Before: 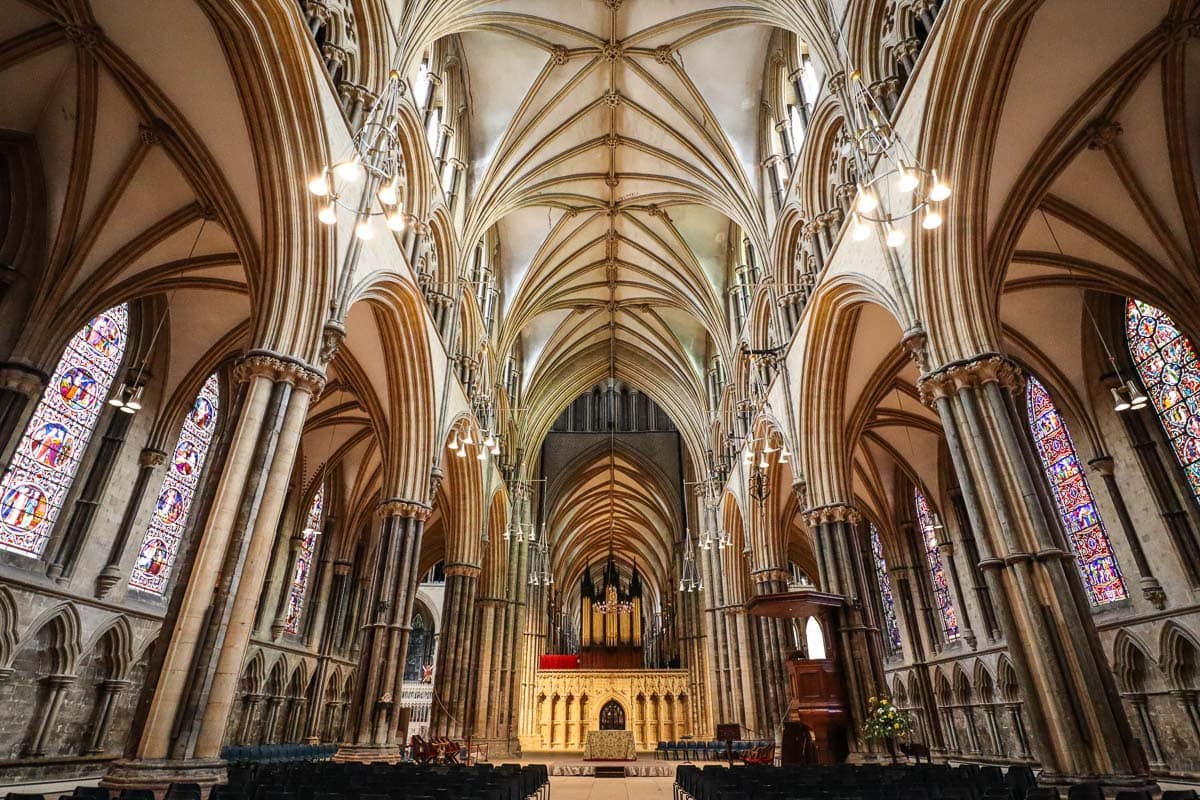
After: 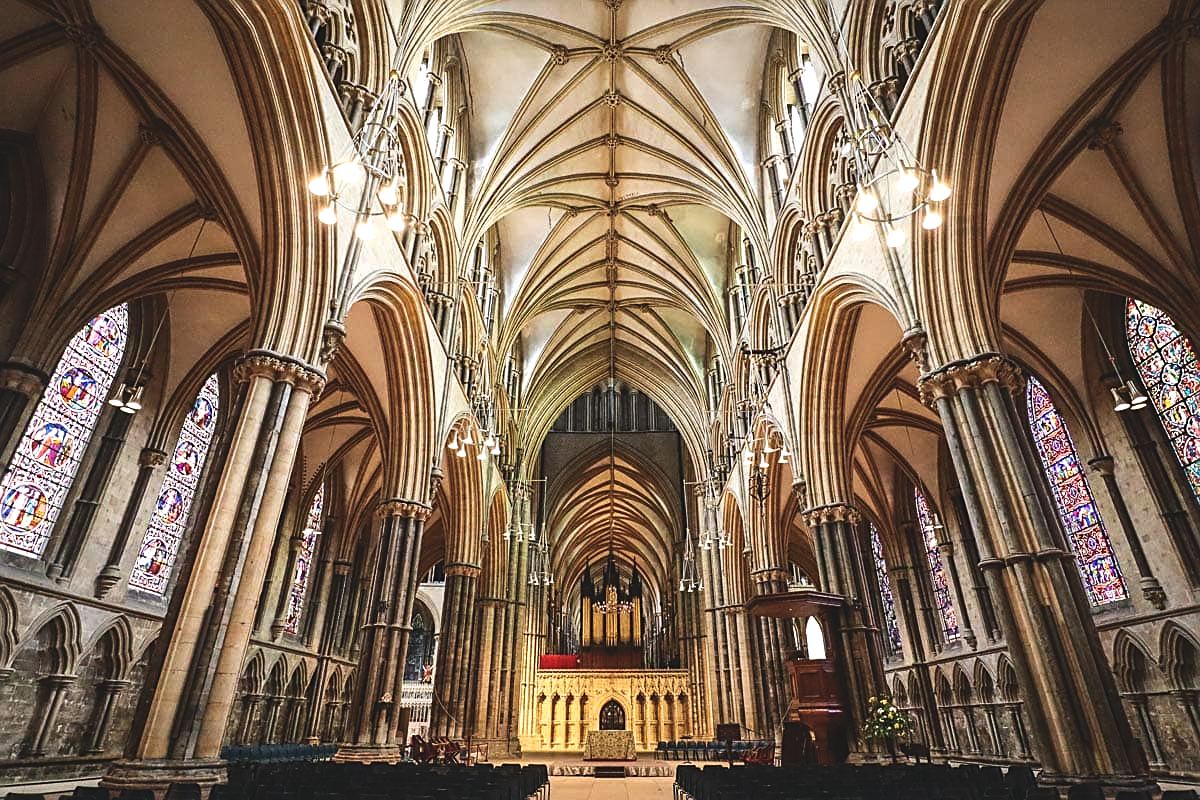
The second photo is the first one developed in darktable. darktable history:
tone equalizer: -8 EV -0.417 EV, -7 EV -0.389 EV, -6 EV -0.333 EV, -5 EV -0.222 EV, -3 EV 0.222 EV, -2 EV 0.333 EV, -1 EV 0.389 EV, +0 EV 0.417 EV, edges refinement/feathering 500, mask exposure compensation -1.57 EV, preserve details no
exposure: black level correction -0.015, exposure -0.125 EV, compensate highlight preservation false
velvia: on, module defaults
sharpen: on, module defaults
